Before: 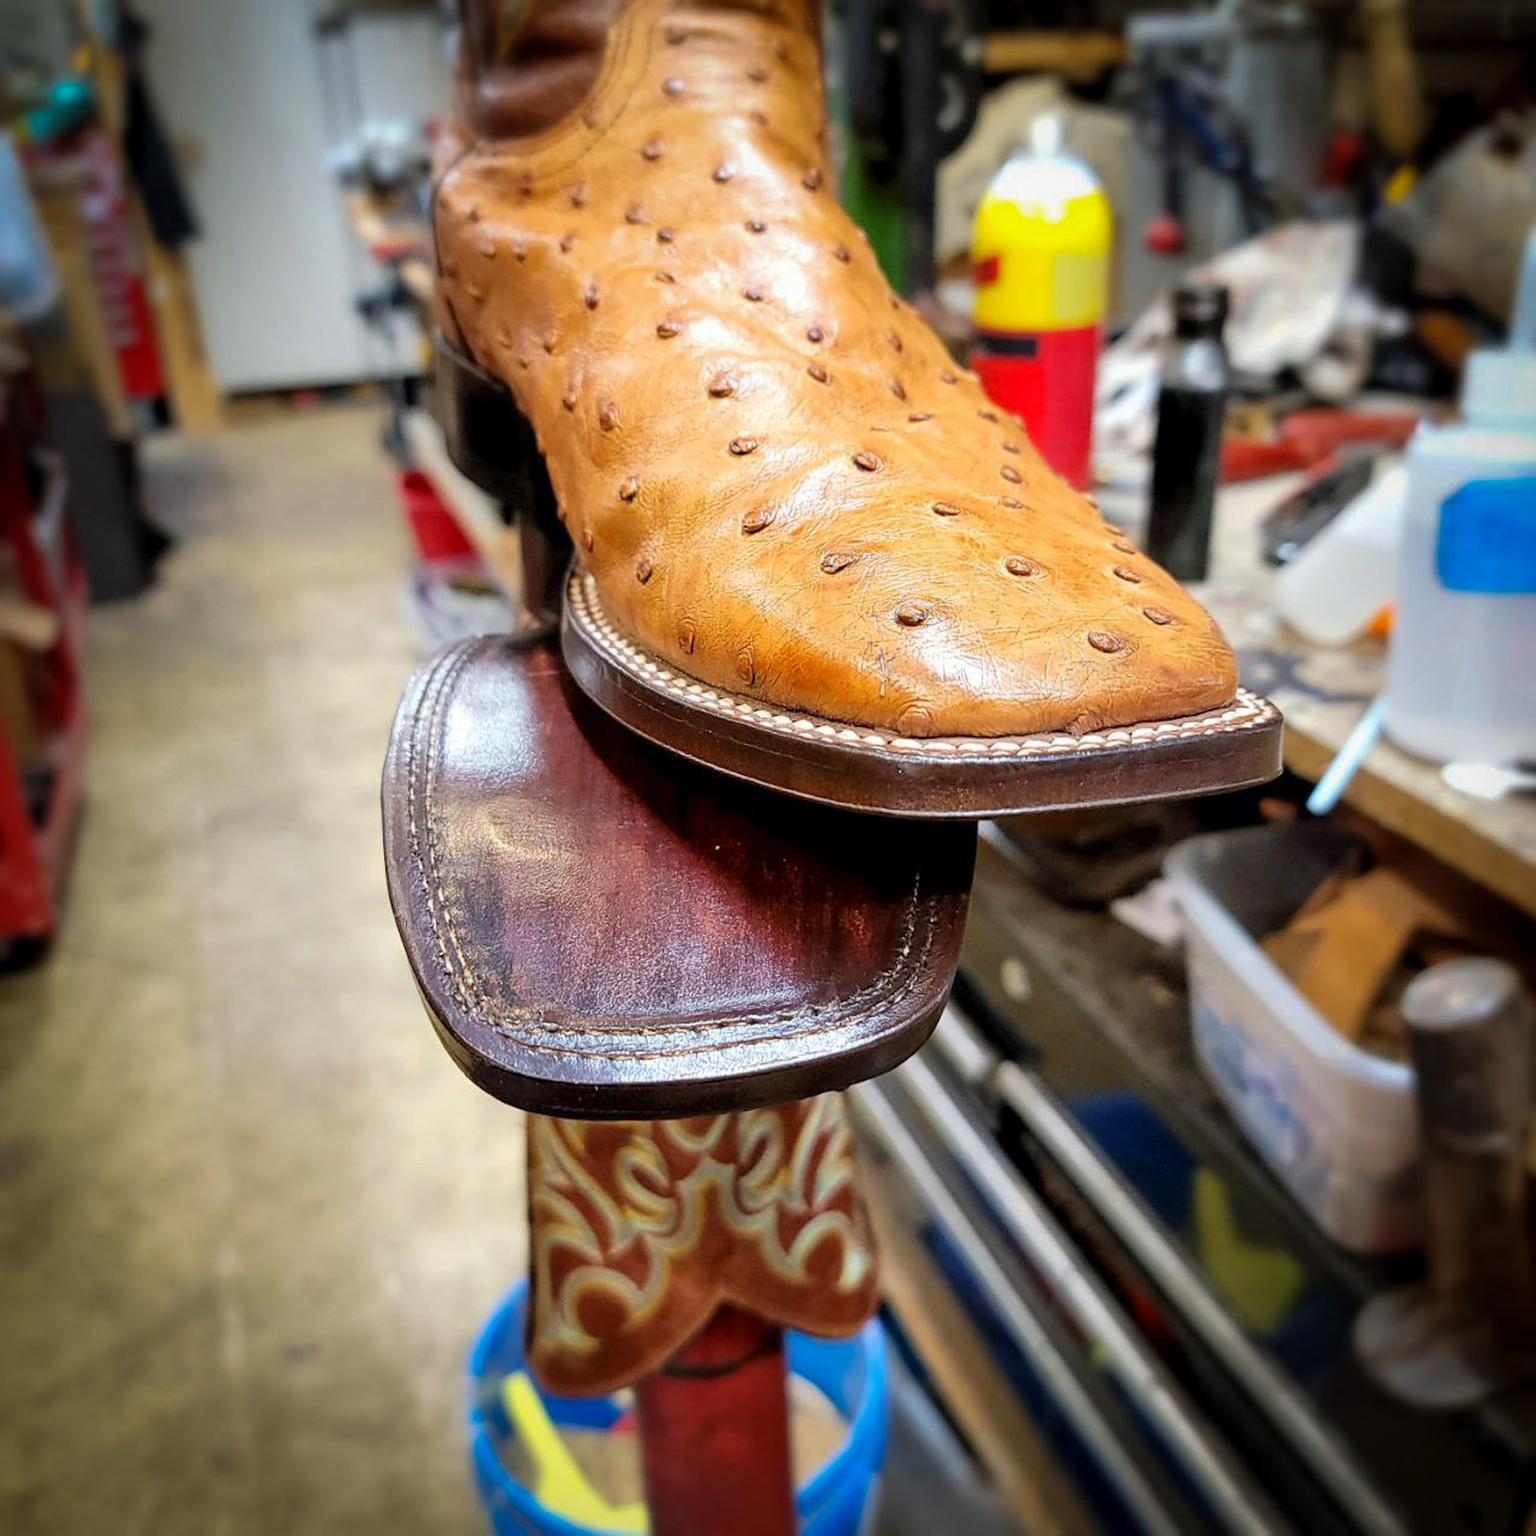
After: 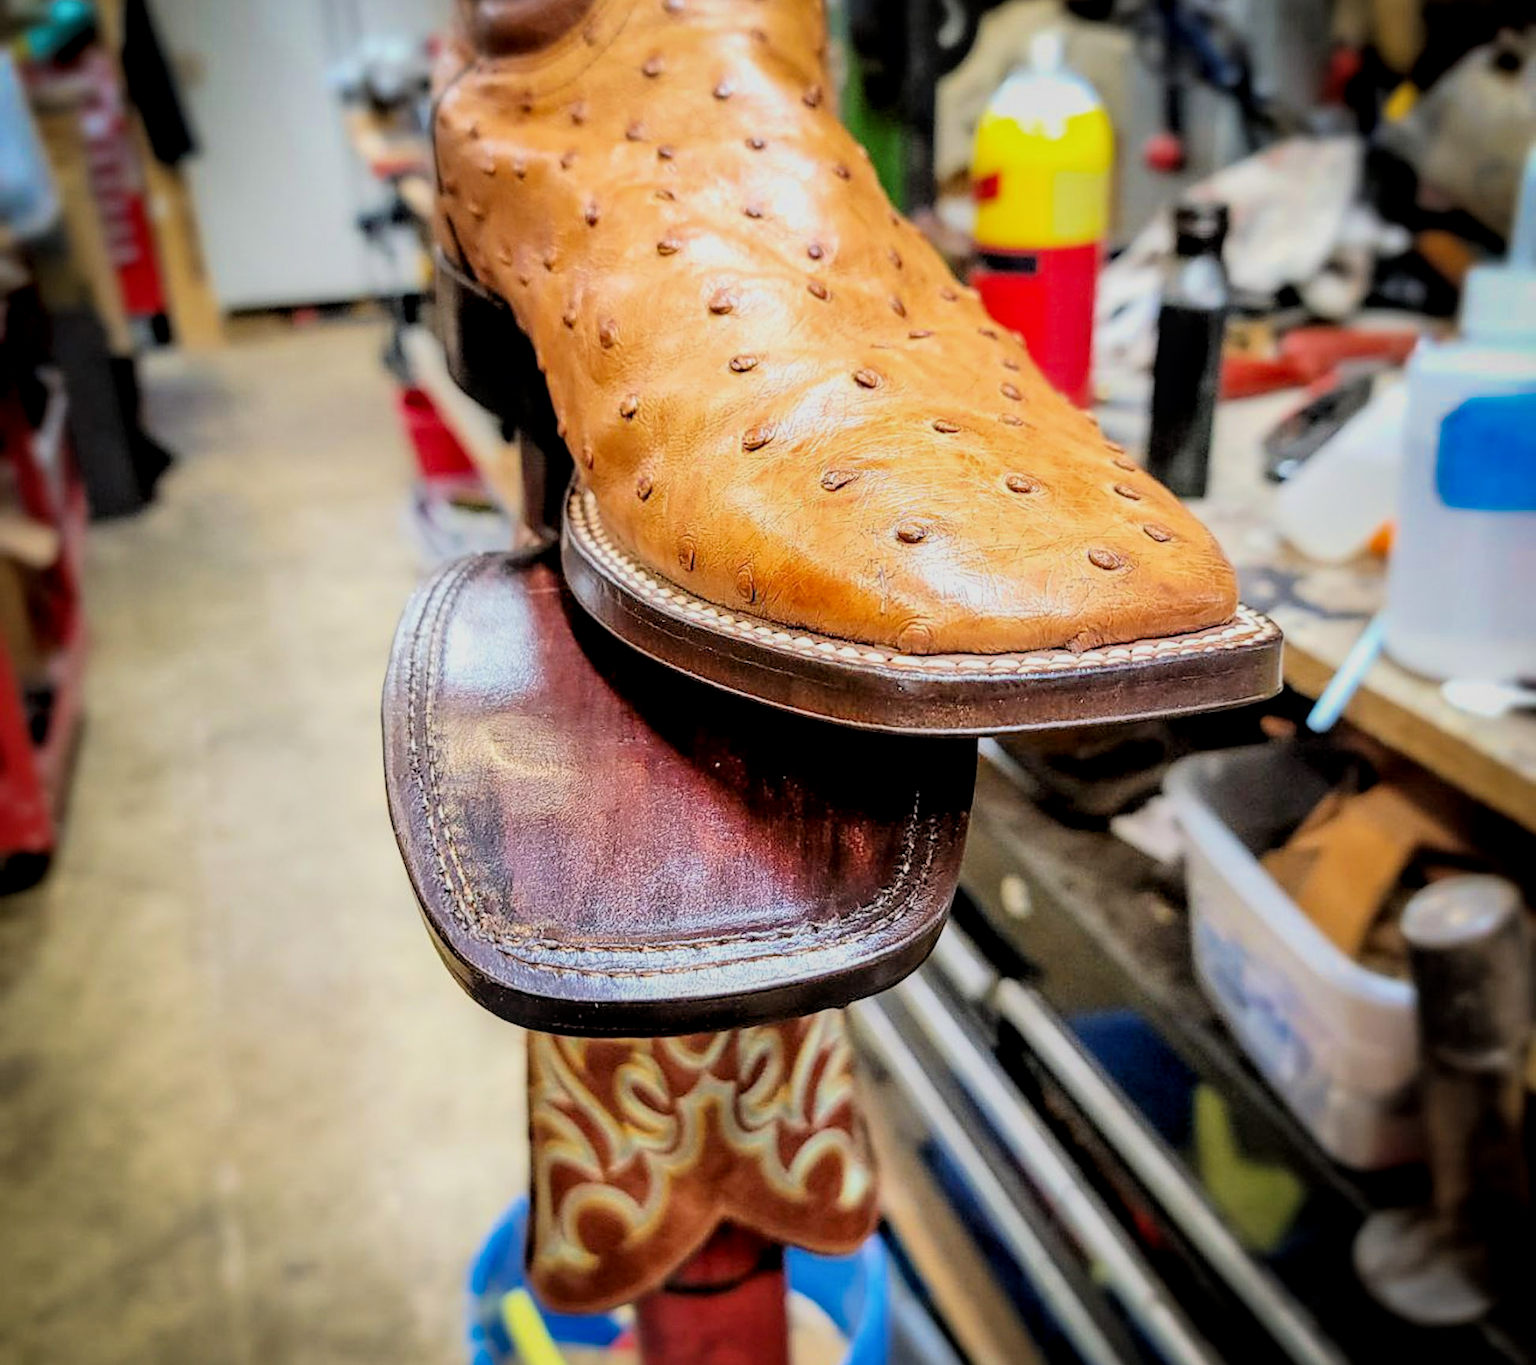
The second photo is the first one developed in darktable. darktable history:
crop and rotate: top 5.437%, bottom 5.649%
filmic rgb: black relative exposure -7.15 EV, white relative exposure 5.34 EV, hardness 3.03, color science v6 (2022)
local contrast: detail 130%
exposure: exposure 0.556 EV, compensate highlight preservation false
